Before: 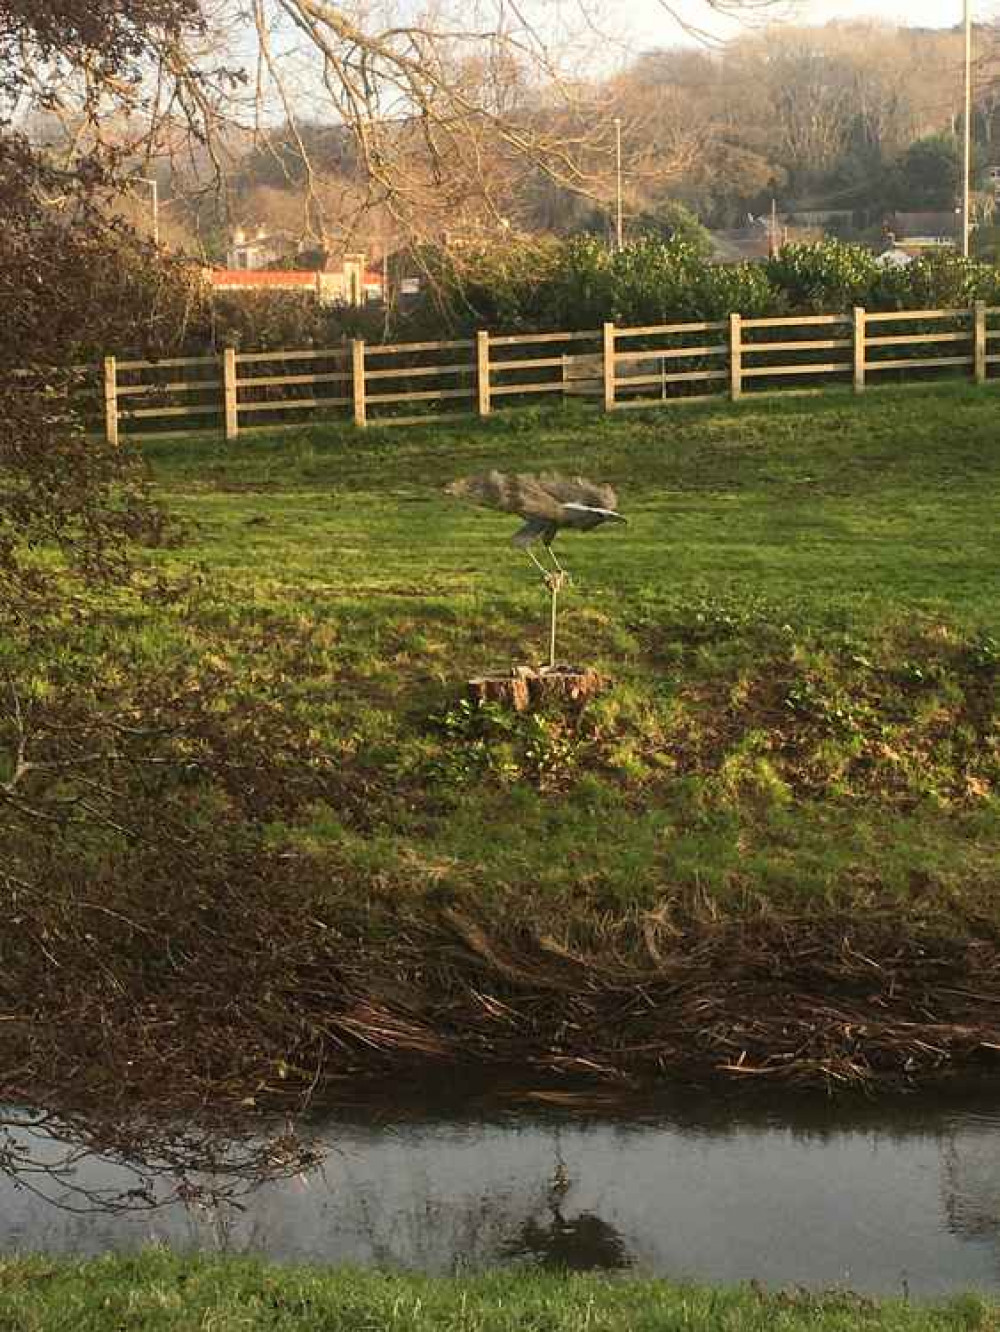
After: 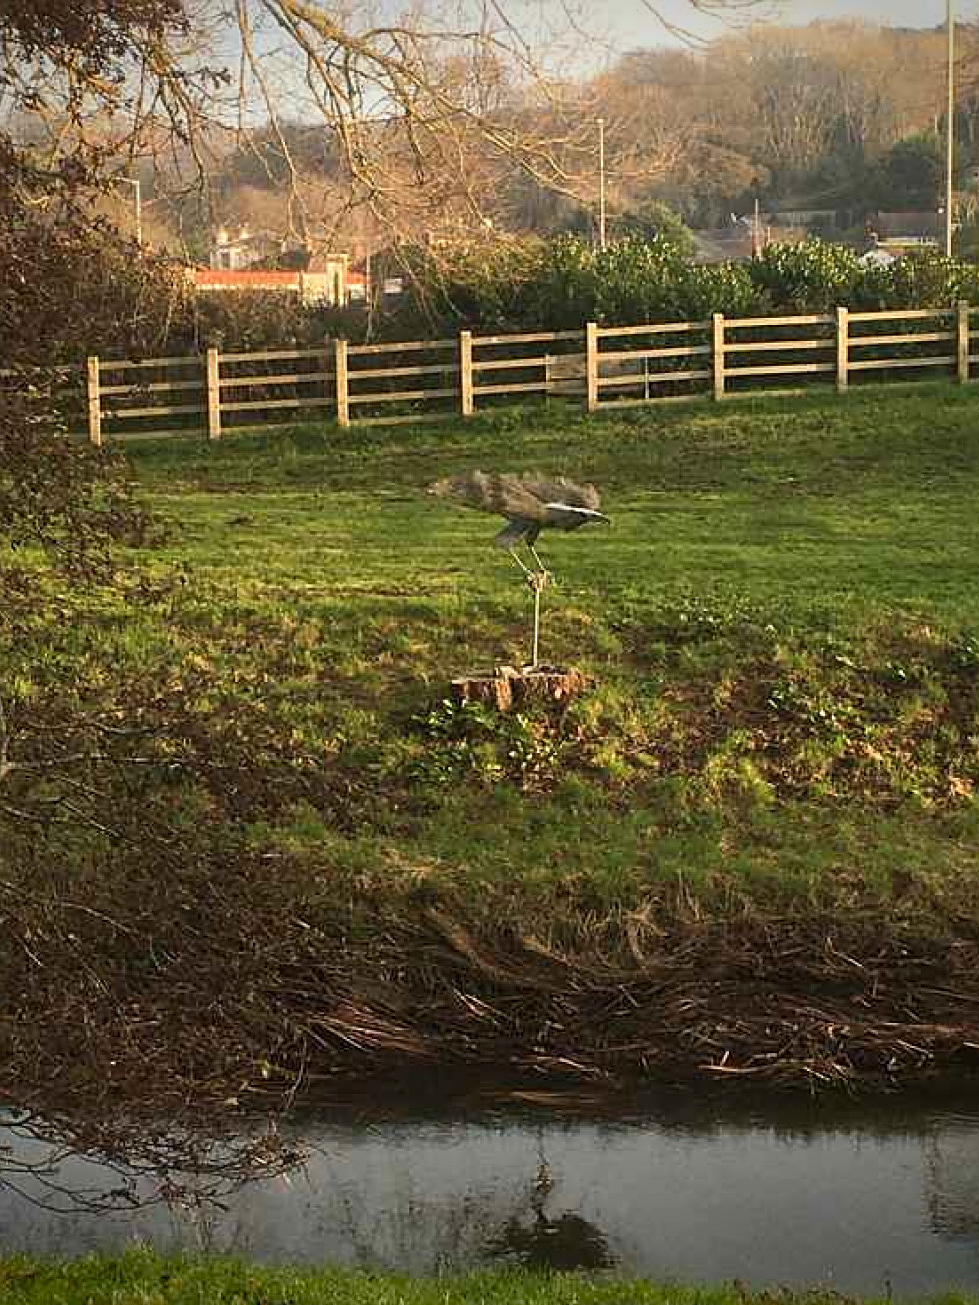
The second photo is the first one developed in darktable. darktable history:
crop: left 1.743%, right 0.268%, bottom 2.011%
sharpen: on, module defaults
vignetting: fall-off start 88.53%, fall-off radius 44.2%, saturation 0.376, width/height ratio 1.161
